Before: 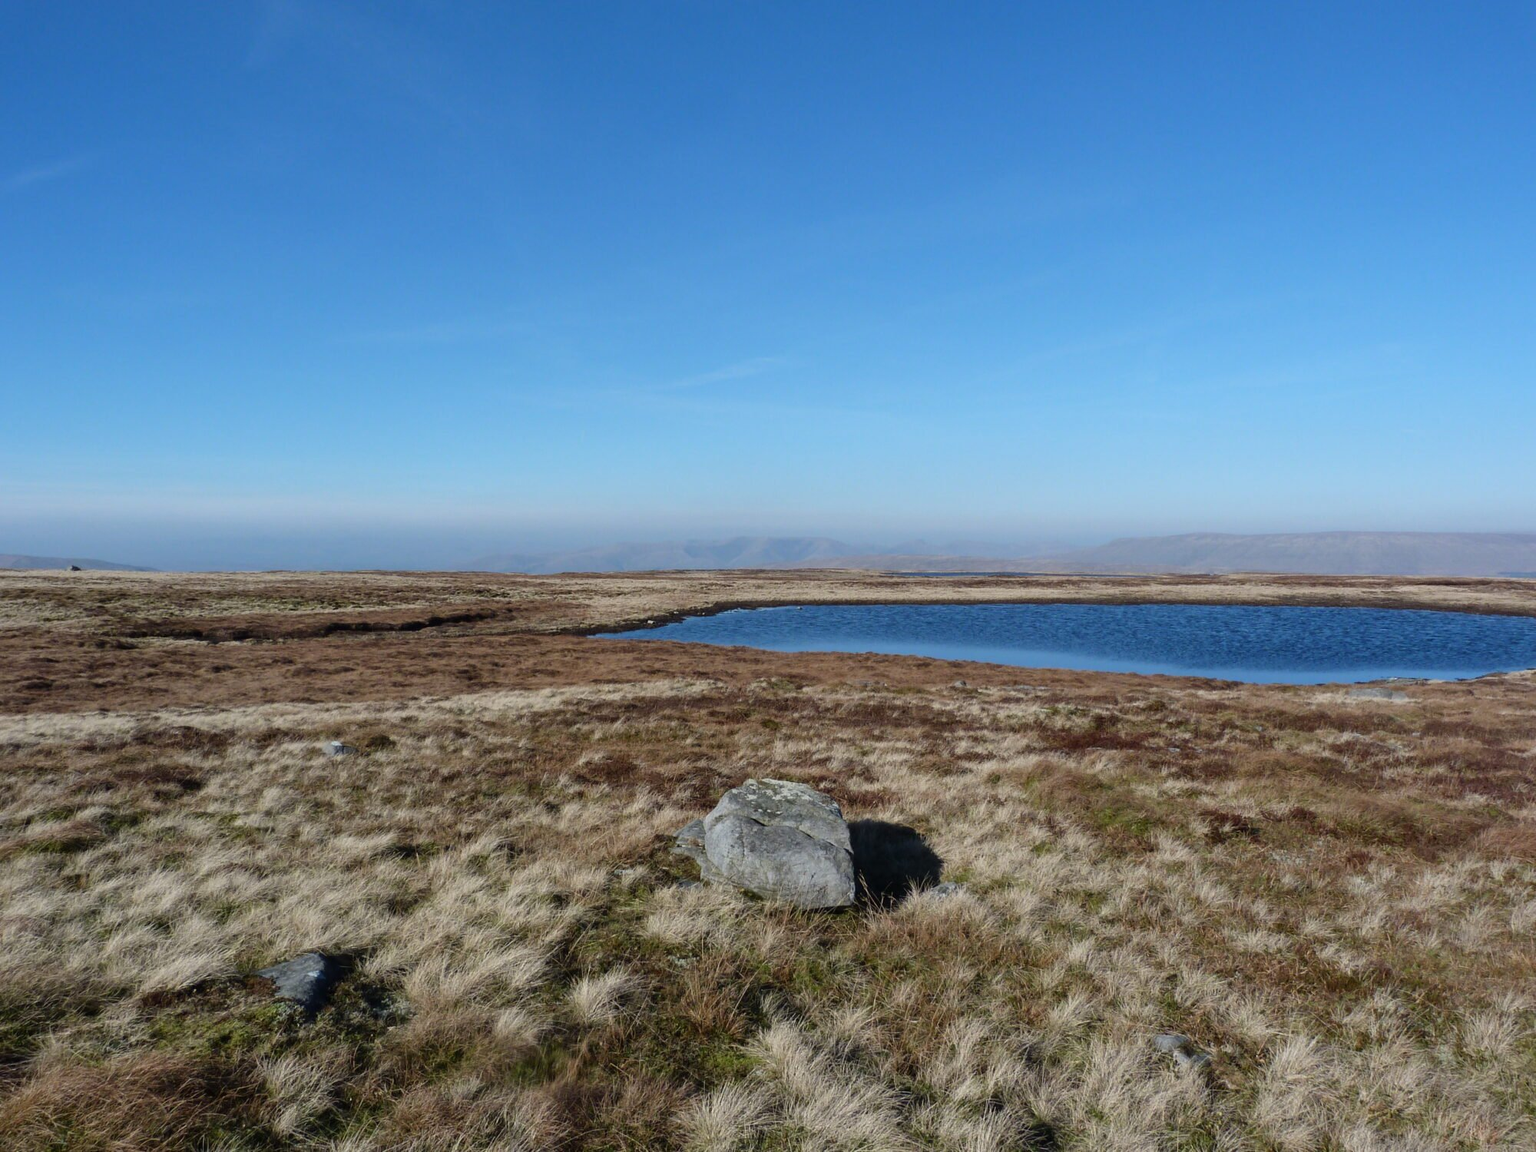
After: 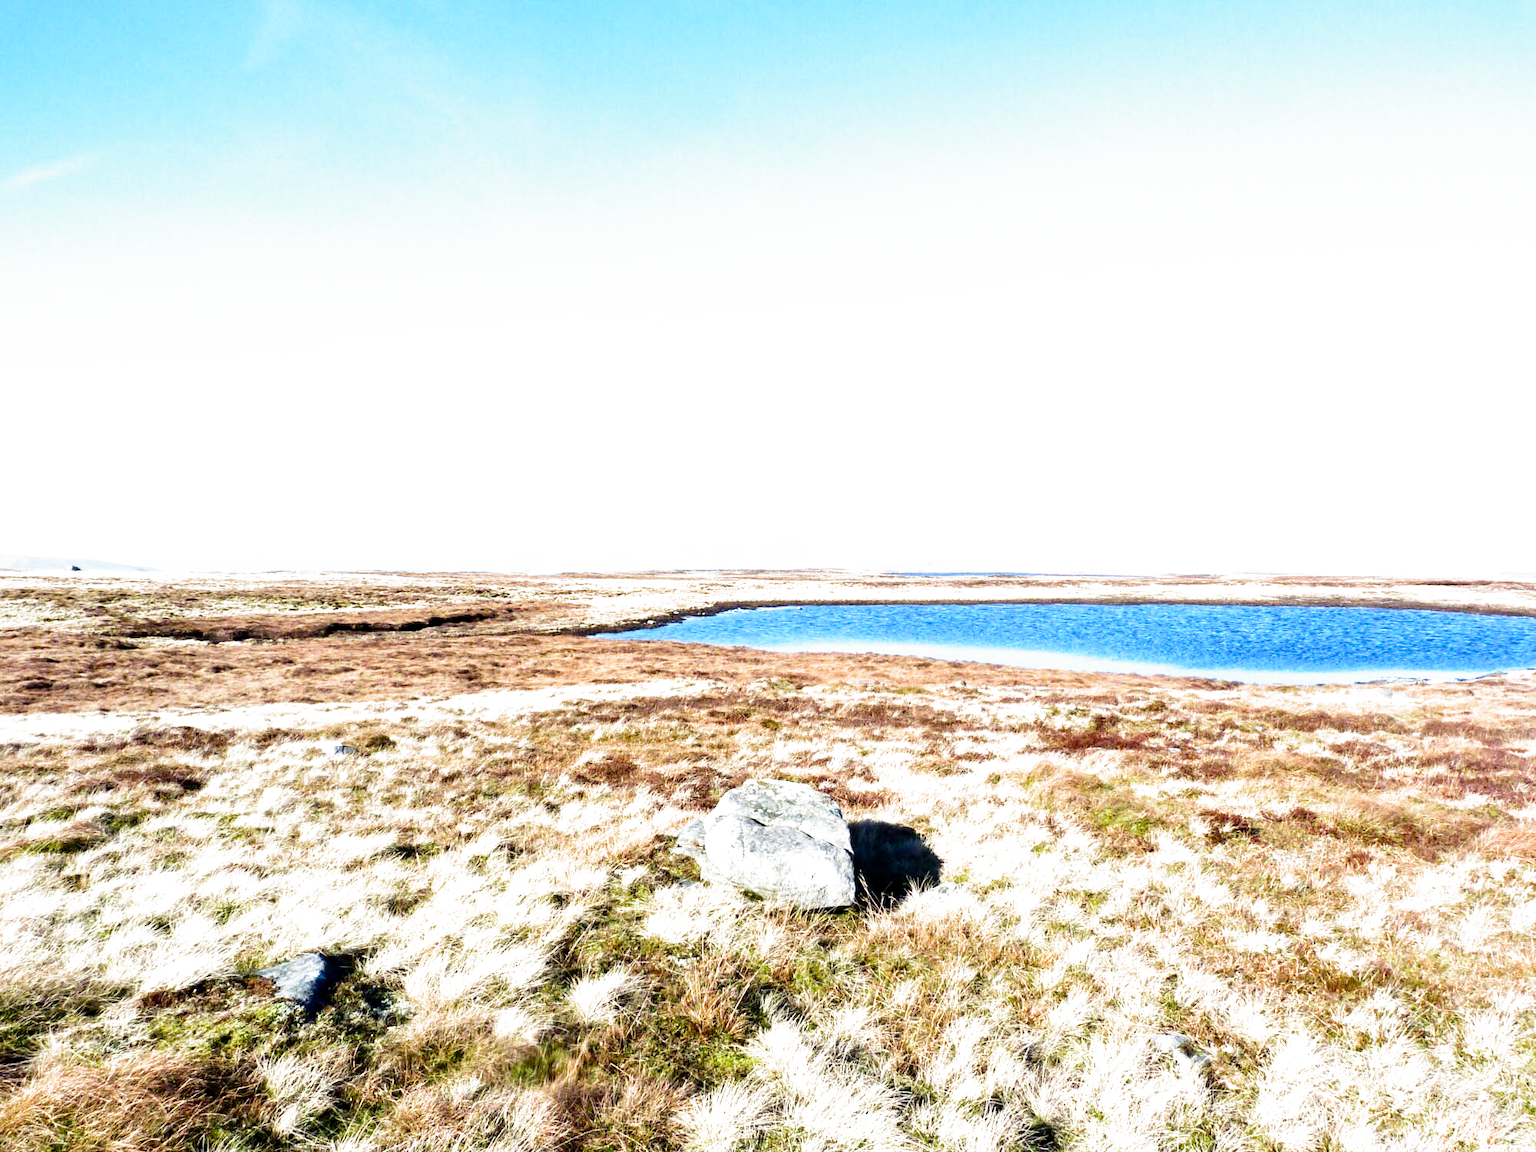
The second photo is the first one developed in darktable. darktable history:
filmic rgb: middle gray luminance 8.8%, black relative exposure -6.3 EV, white relative exposure 2.7 EV, threshold 6 EV, target black luminance 0%, hardness 4.74, latitude 73.47%, contrast 1.332, shadows ↔ highlights balance 10.13%, add noise in highlights 0, preserve chrominance no, color science v3 (2019), use custom middle-gray values true, iterations of high-quality reconstruction 0, contrast in highlights soft, enable highlight reconstruction true
exposure: black level correction 0.001, exposure 1.129 EV, compensate exposure bias true, compensate highlight preservation false
